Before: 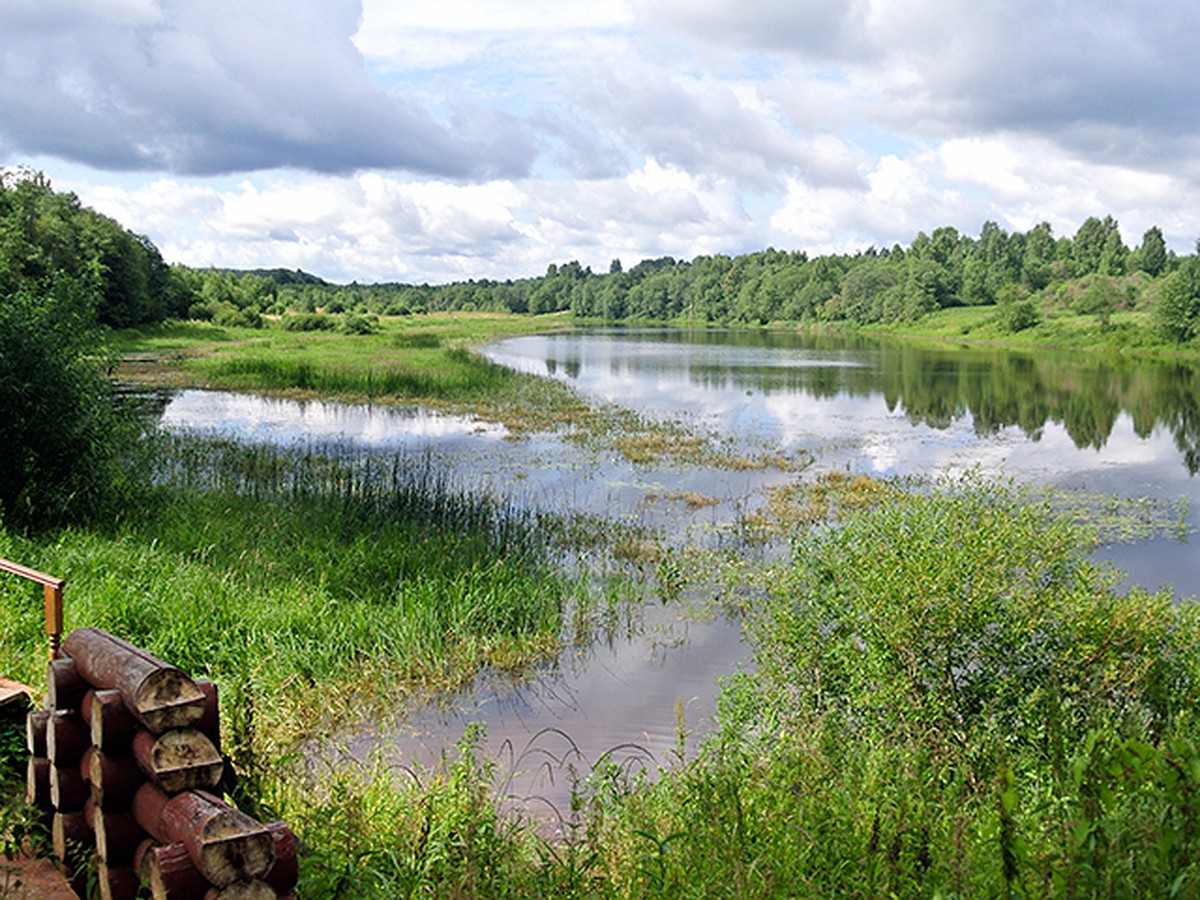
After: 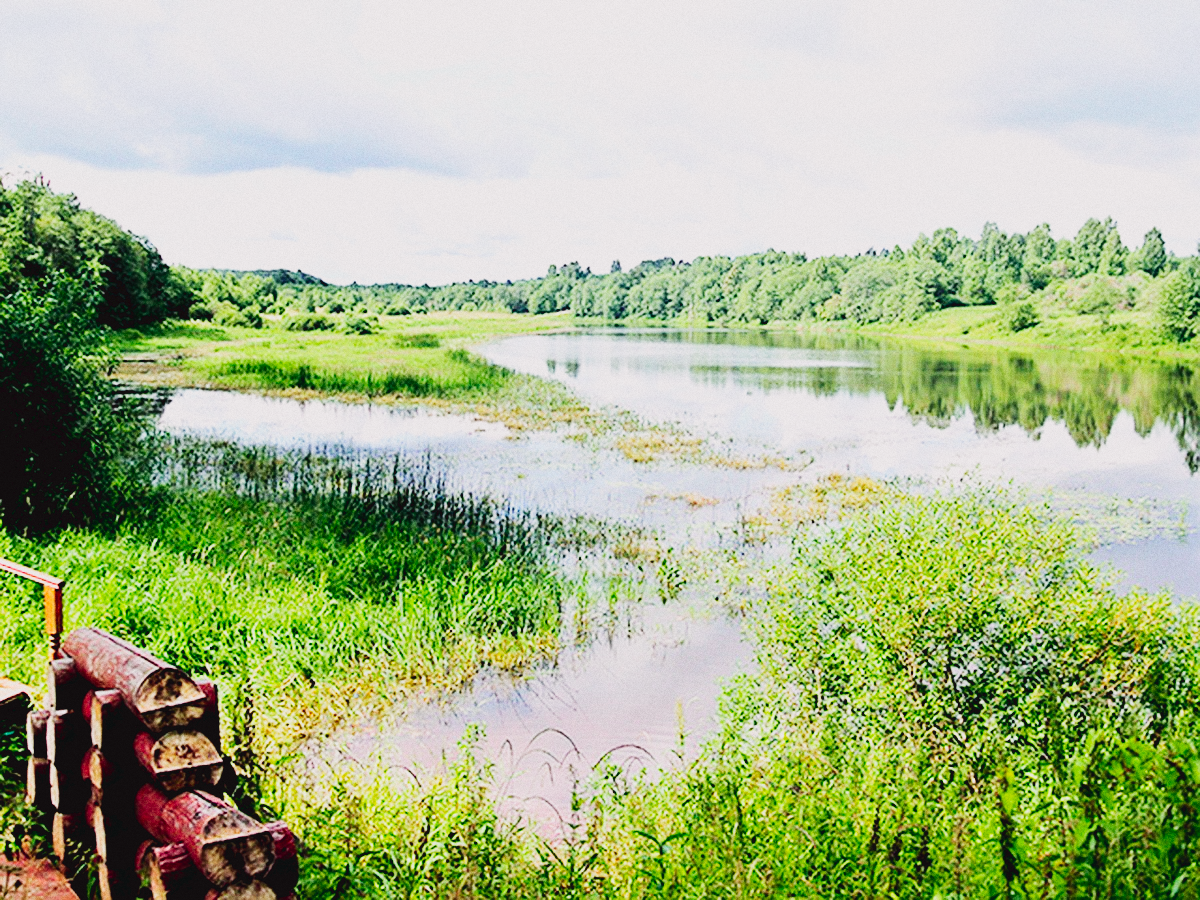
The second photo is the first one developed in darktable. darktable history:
exposure: black level correction 0.004, exposure 0.014 EV, compensate highlight preservation false
grain: coarseness 3.21 ISO
tone curve: curves: ch0 [(0, 0.023) (0.184, 0.168) (0.491, 0.519) (0.748, 0.765) (1, 0.919)]; ch1 [(0, 0) (0.179, 0.173) (0.322, 0.32) (0.424, 0.424) (0.496, 0.501) (0.563, 0.586) (0.761, 0.803) (1, 1)]; ch2 [(0, 0) (0.434, 0.447) (0.483, 0.487) (0.557, 0.541) (0.697, 0.68) (1, 1)], color space Lab, independent channels, preserve colors none
base curve: curves: ch0 [(0, 0.003) (0.001, 0.002) (0.006, 0.004) (0.02, 0.022) (0.048, 0.086) (0.094, 0.234) (0.162, 0.431) (0.258, 0.629) (0.385, 0.8) (0.548, 0.918) (0.751, 0.988) (1, 1)], preserve colors none
